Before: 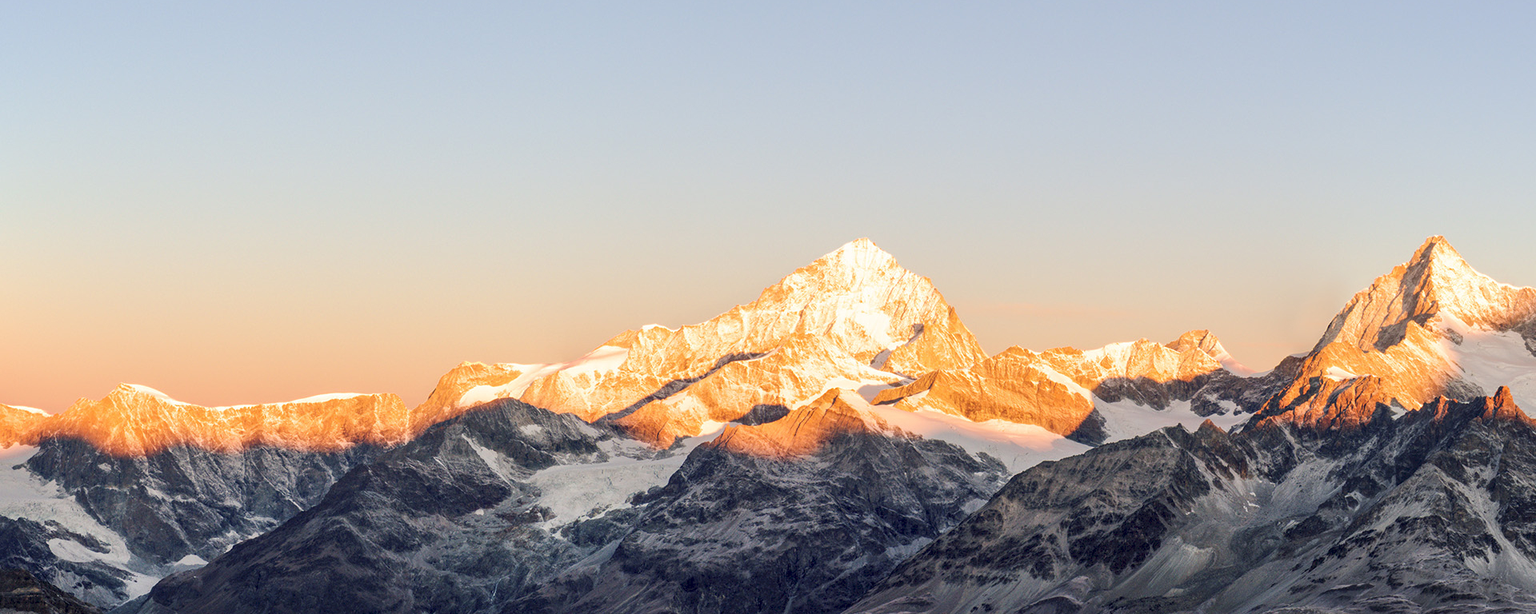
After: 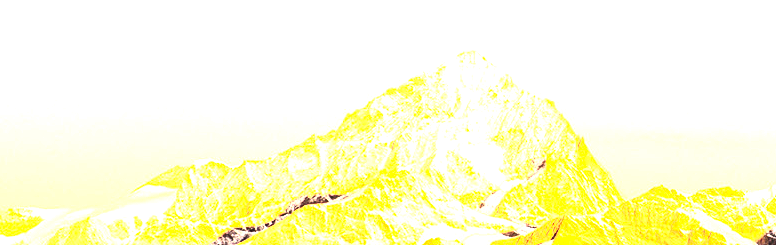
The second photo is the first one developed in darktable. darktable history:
crop: left 31.751%, top 32.172%, right 27.8%, bottom 35.83%
rgb levels: preserve colors max RGB
contrast brightness saturation: contrast 0.83, brightness 0.59, saturation 0.59
levels: levels [0.129, 0.519, 0.867]
